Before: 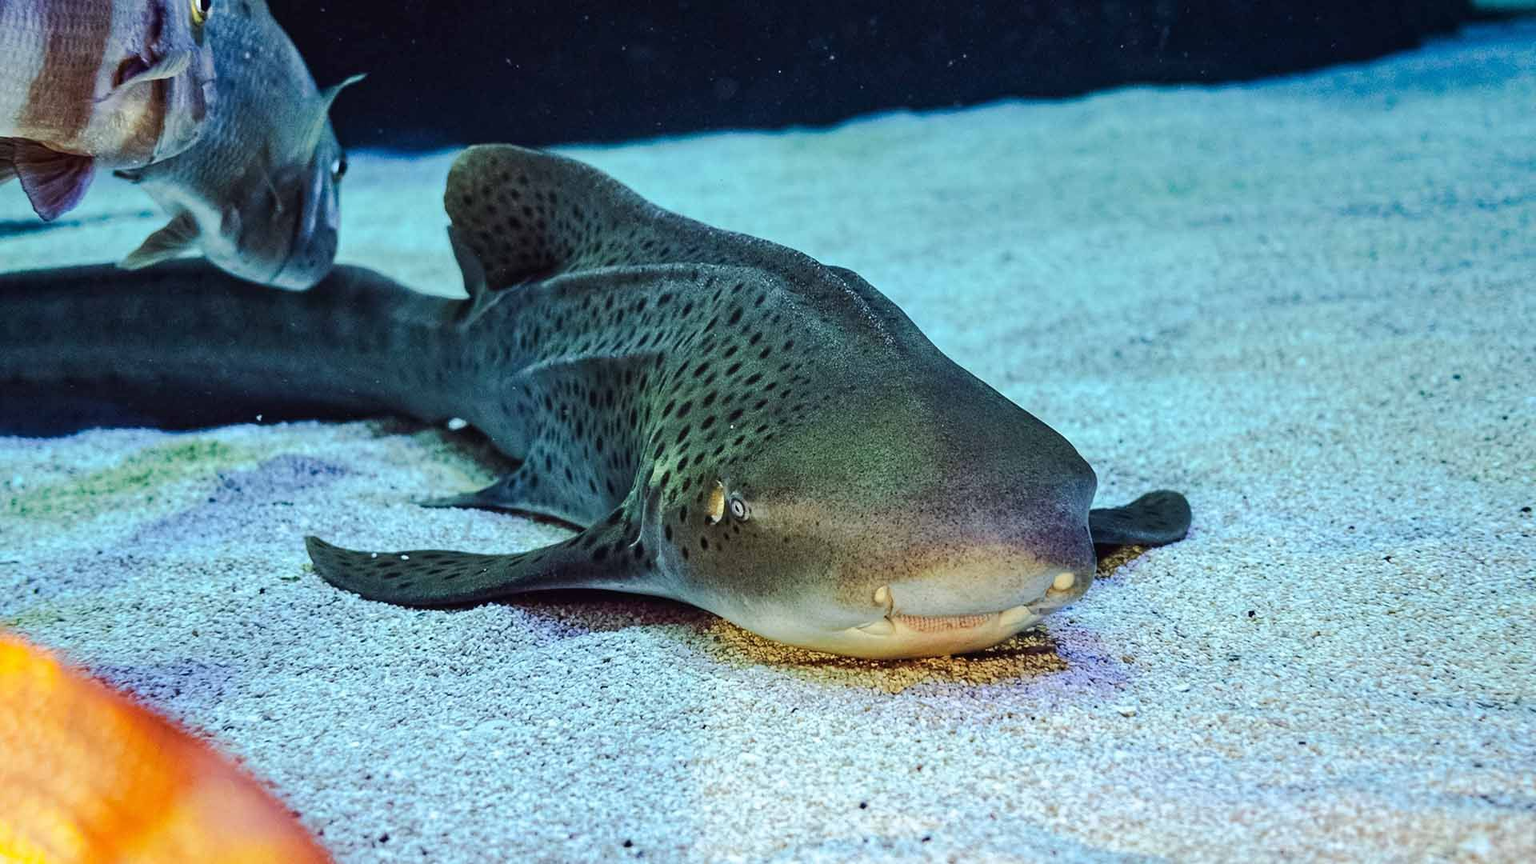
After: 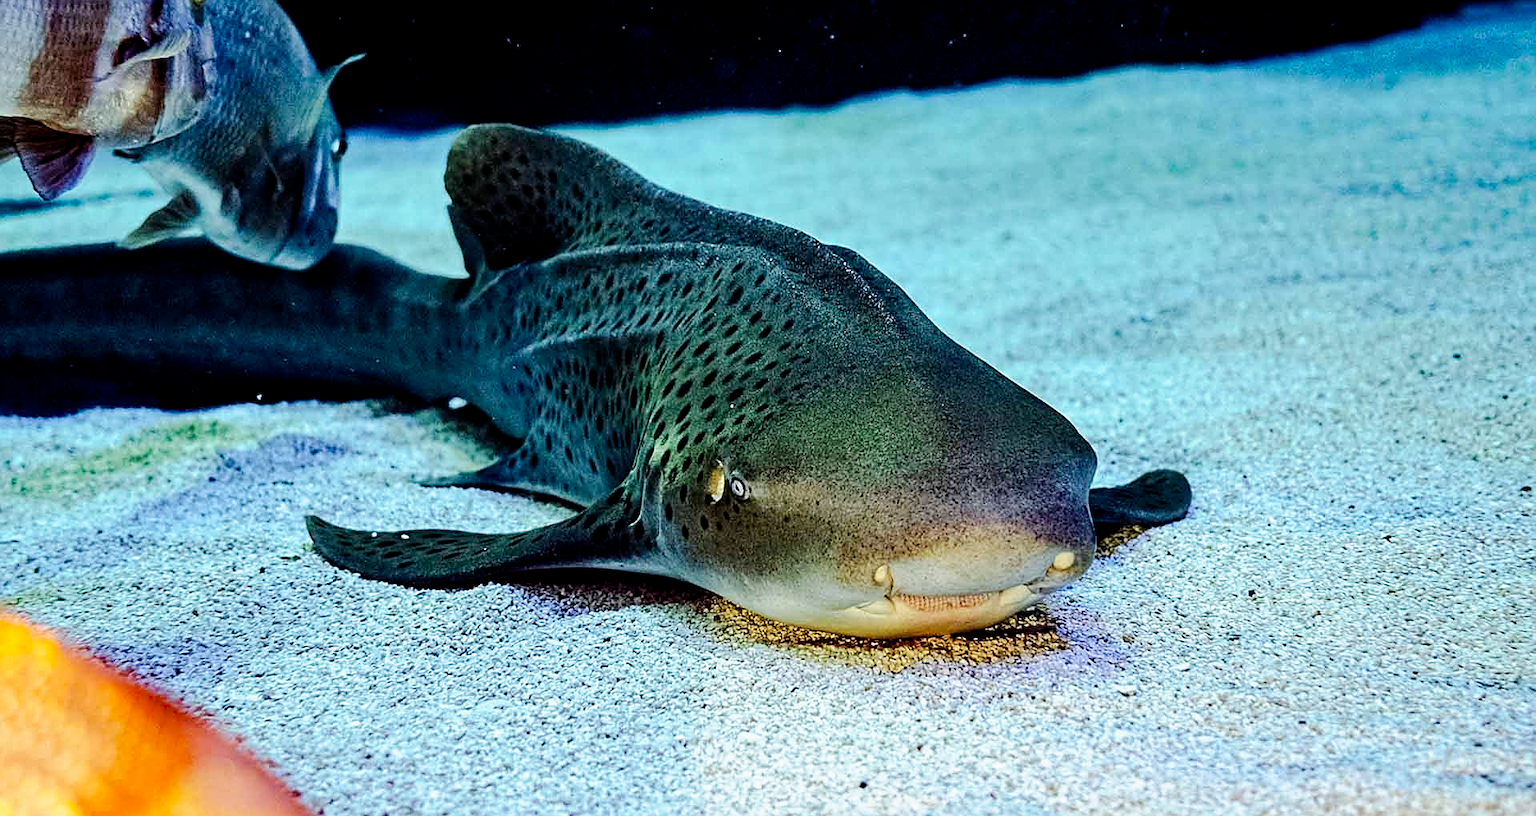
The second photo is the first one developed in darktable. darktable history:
crop and rotate: top 2.479%, bottom 3.018%
filmic rgb: black relative exposure -6.3 EV, white relative exposure 2.8 EV, threshold 3 EV, target black luminance 0%, hardness 4.6, latitude 67.35%, contrast 1.292, shadows ↔ highlights balance -3.5%, preserve chrominance no, color science v4 (2020), contrast in shadows soft, enable highlight reconstruction true
sharpen: on, module defaults
